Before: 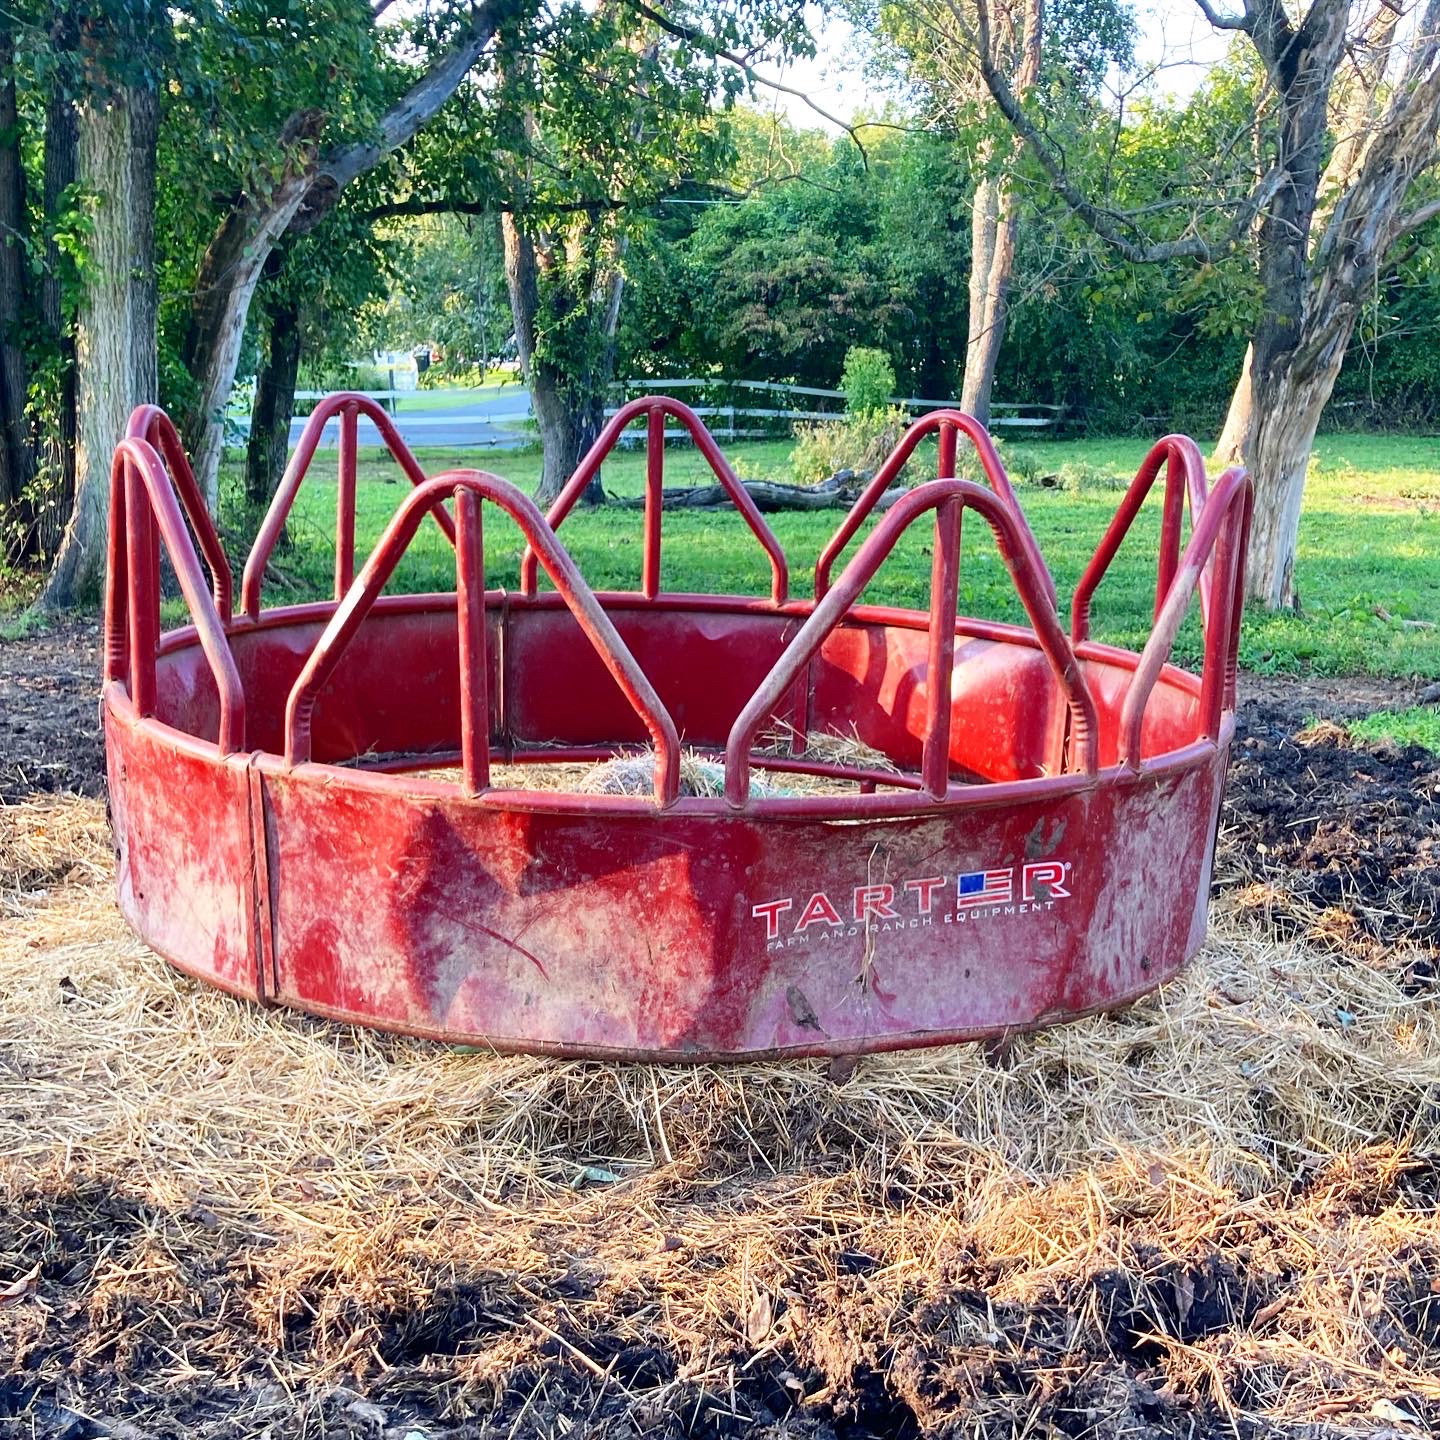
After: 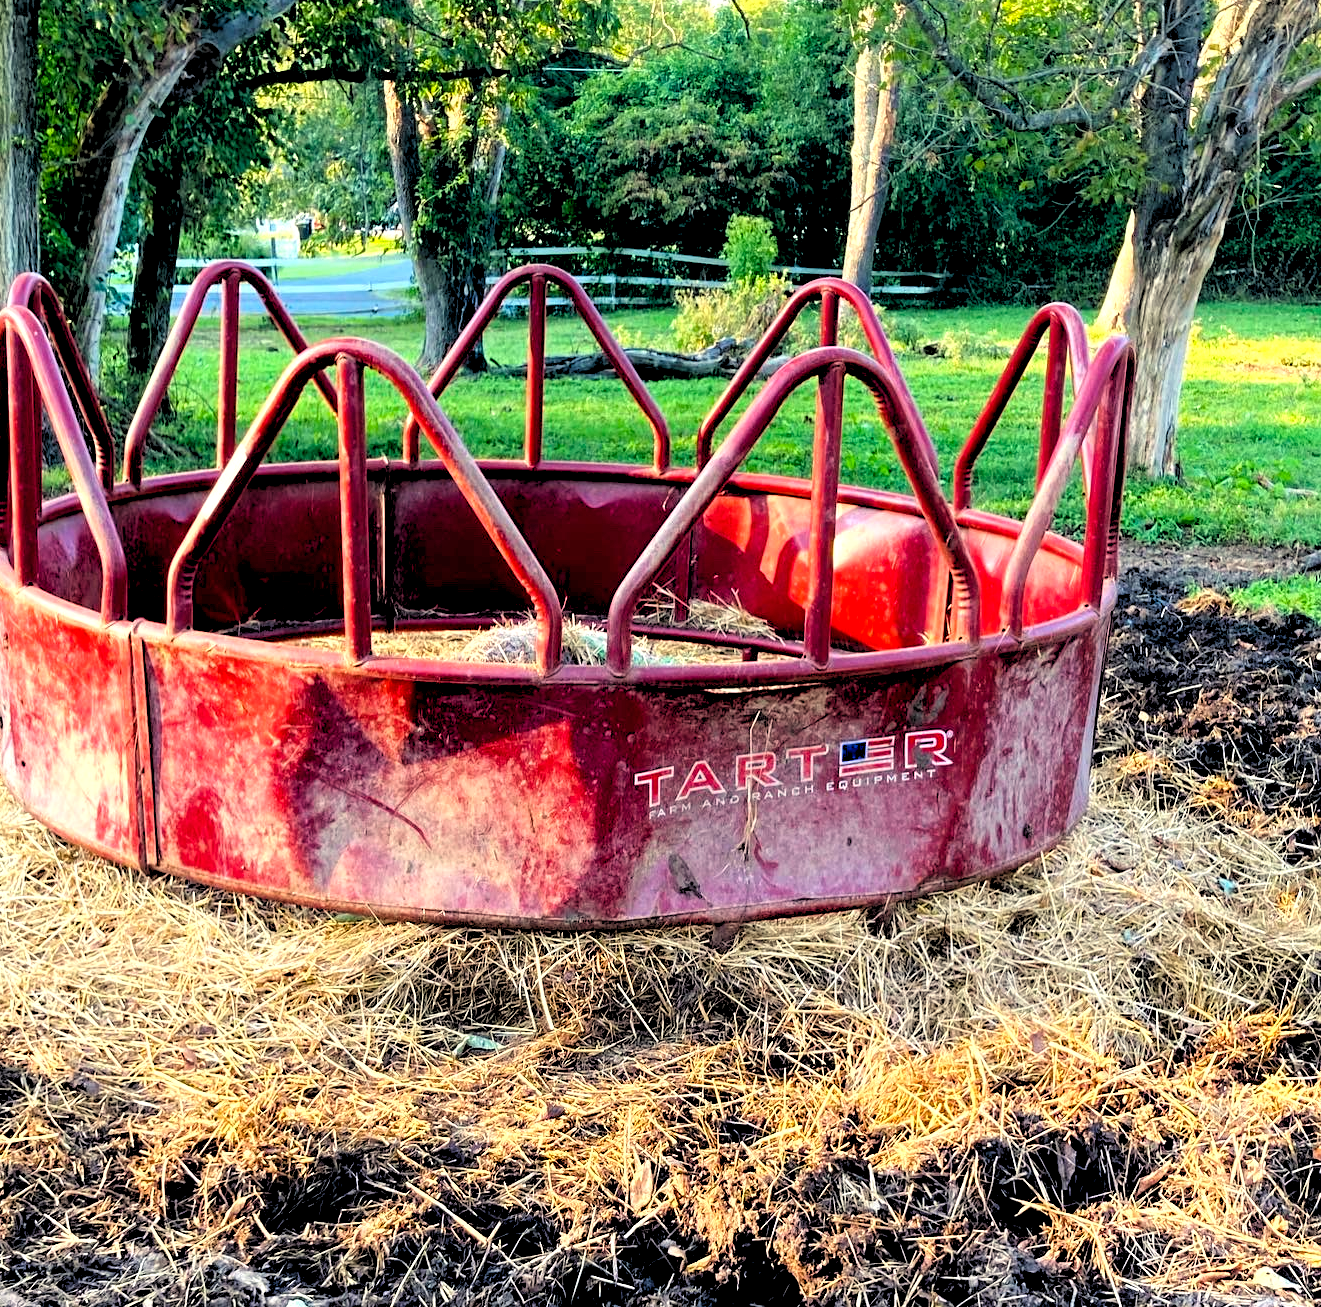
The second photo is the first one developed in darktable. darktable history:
crop and rotate: left 8.262%, top 9.226%
exposure: exposure 0.236 EV, compensate highlight preservation false
rgb levels: levels [[0.034, 0.472, 0.904], [0, 0.5, 1], [0, 0.5, 1]]
white balance: red 1.029, blue 0.92
color balance rgb: perceptual saturation grading › global saturation 20%, global vibrance 20%
